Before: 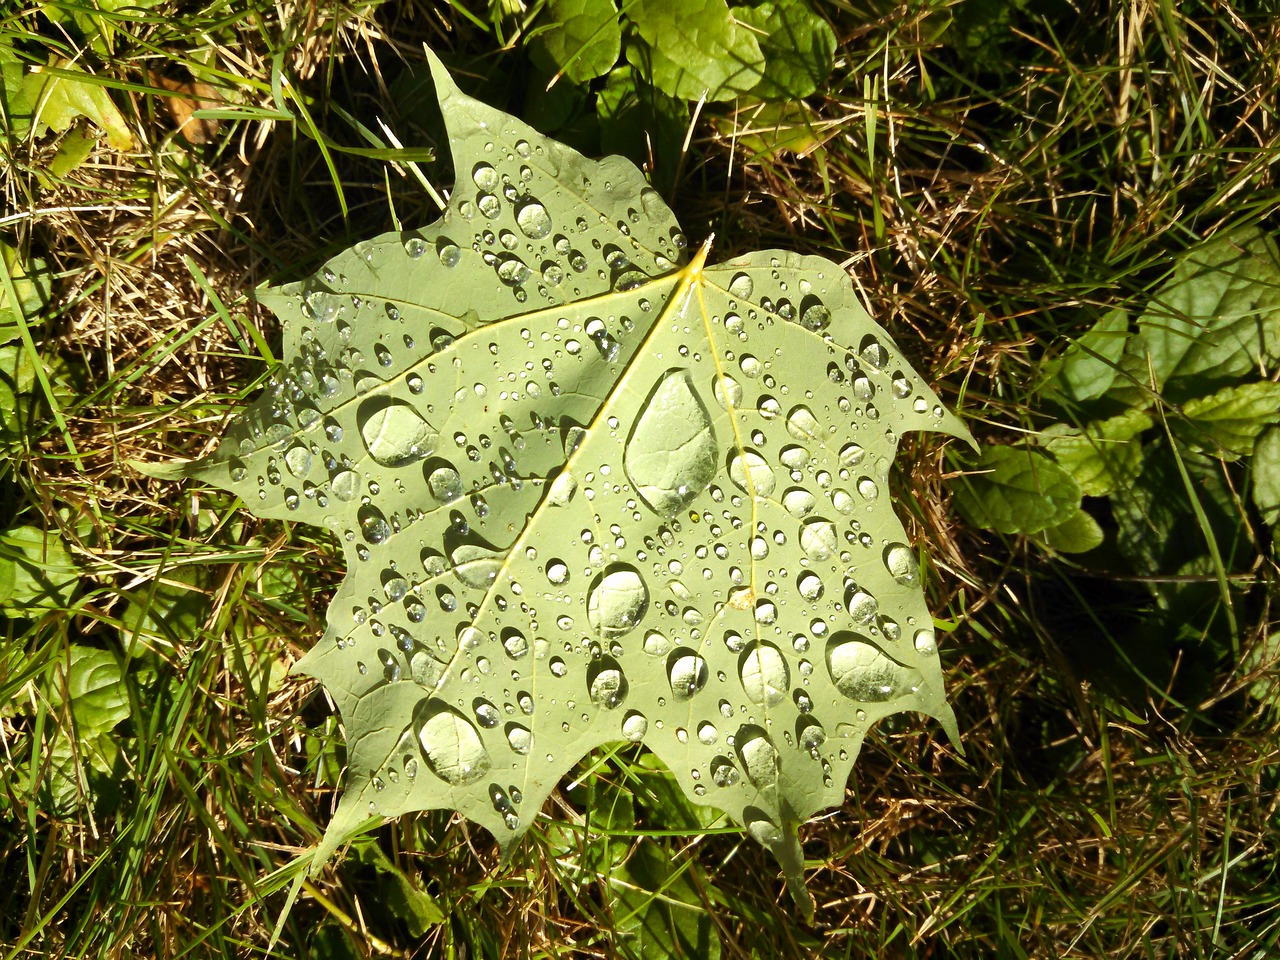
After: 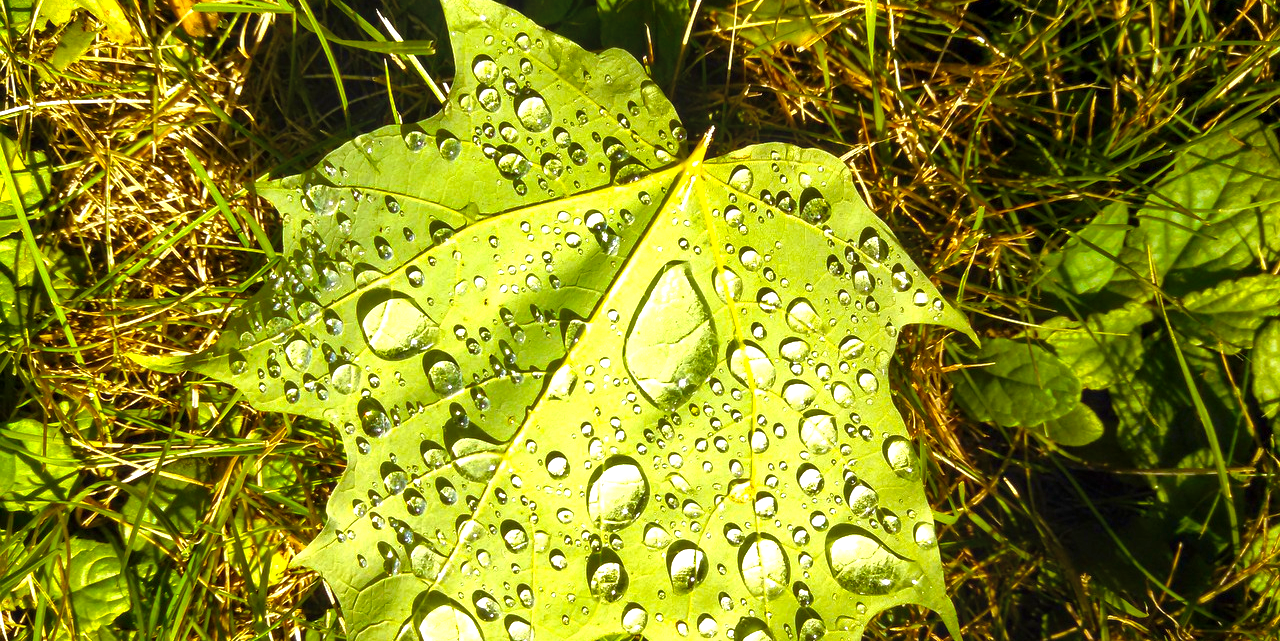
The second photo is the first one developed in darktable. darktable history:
exposure: black level correction 0, exposure 0.498 EV, compensate exposure bias true, compensate highlight preservation false
tone equalizer: -8 EV -0.001 EV, -7 EV 0.001 EV, -6 EV -0.002 EV, -5 EV -0.015 EV, -4 EV -0.074 EV, -3 EV -0.2 EV, -2 EV -0.243 EV, -1 EV 0.083 EV, +0 EV 0.324 EV, edges refinement/feathering 500, mask exposure compensation -1.57 EV, preserve details no
color balance rgb: linear chroma grading › shadows 9.356%, linear chroma grading › highlights 10.555%, linear chroma grading › global chroma 14.651%, linear chroma grading › mid-tones 14.877%, perceptual saturation grading › global saturation 19.315%, global vibrance 20%
local contrast: on, module defaults
crop: top 11.164%, bottom 22.015%
